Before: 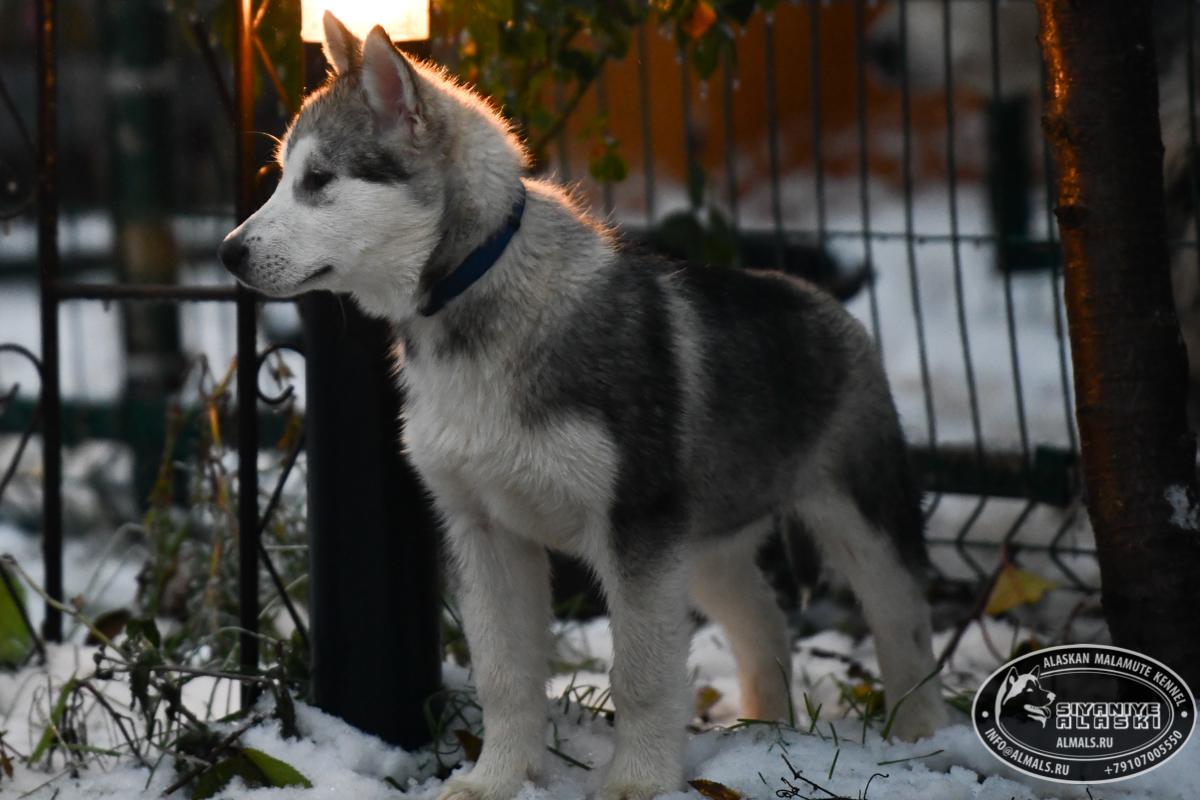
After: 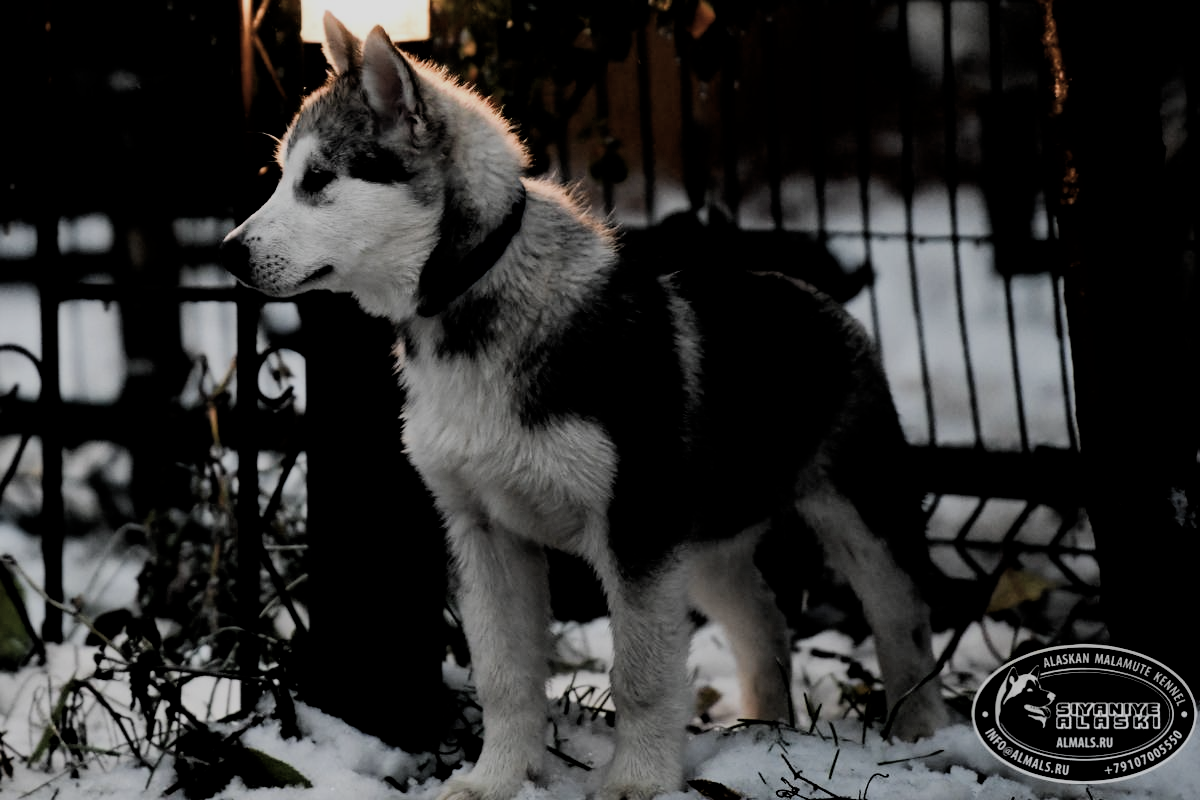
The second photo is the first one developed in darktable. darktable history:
contrast brightness saturation: contrast 0.102, saturation -0.356
filmic rgb: black relative exposure -2.93 EV, white relative exposure 4.56 EV, threshold 2.99 EV, hardness 1.75, contrast 1.236, iterations of high-quality reconstruction 10, enable highlight reconstruction true
